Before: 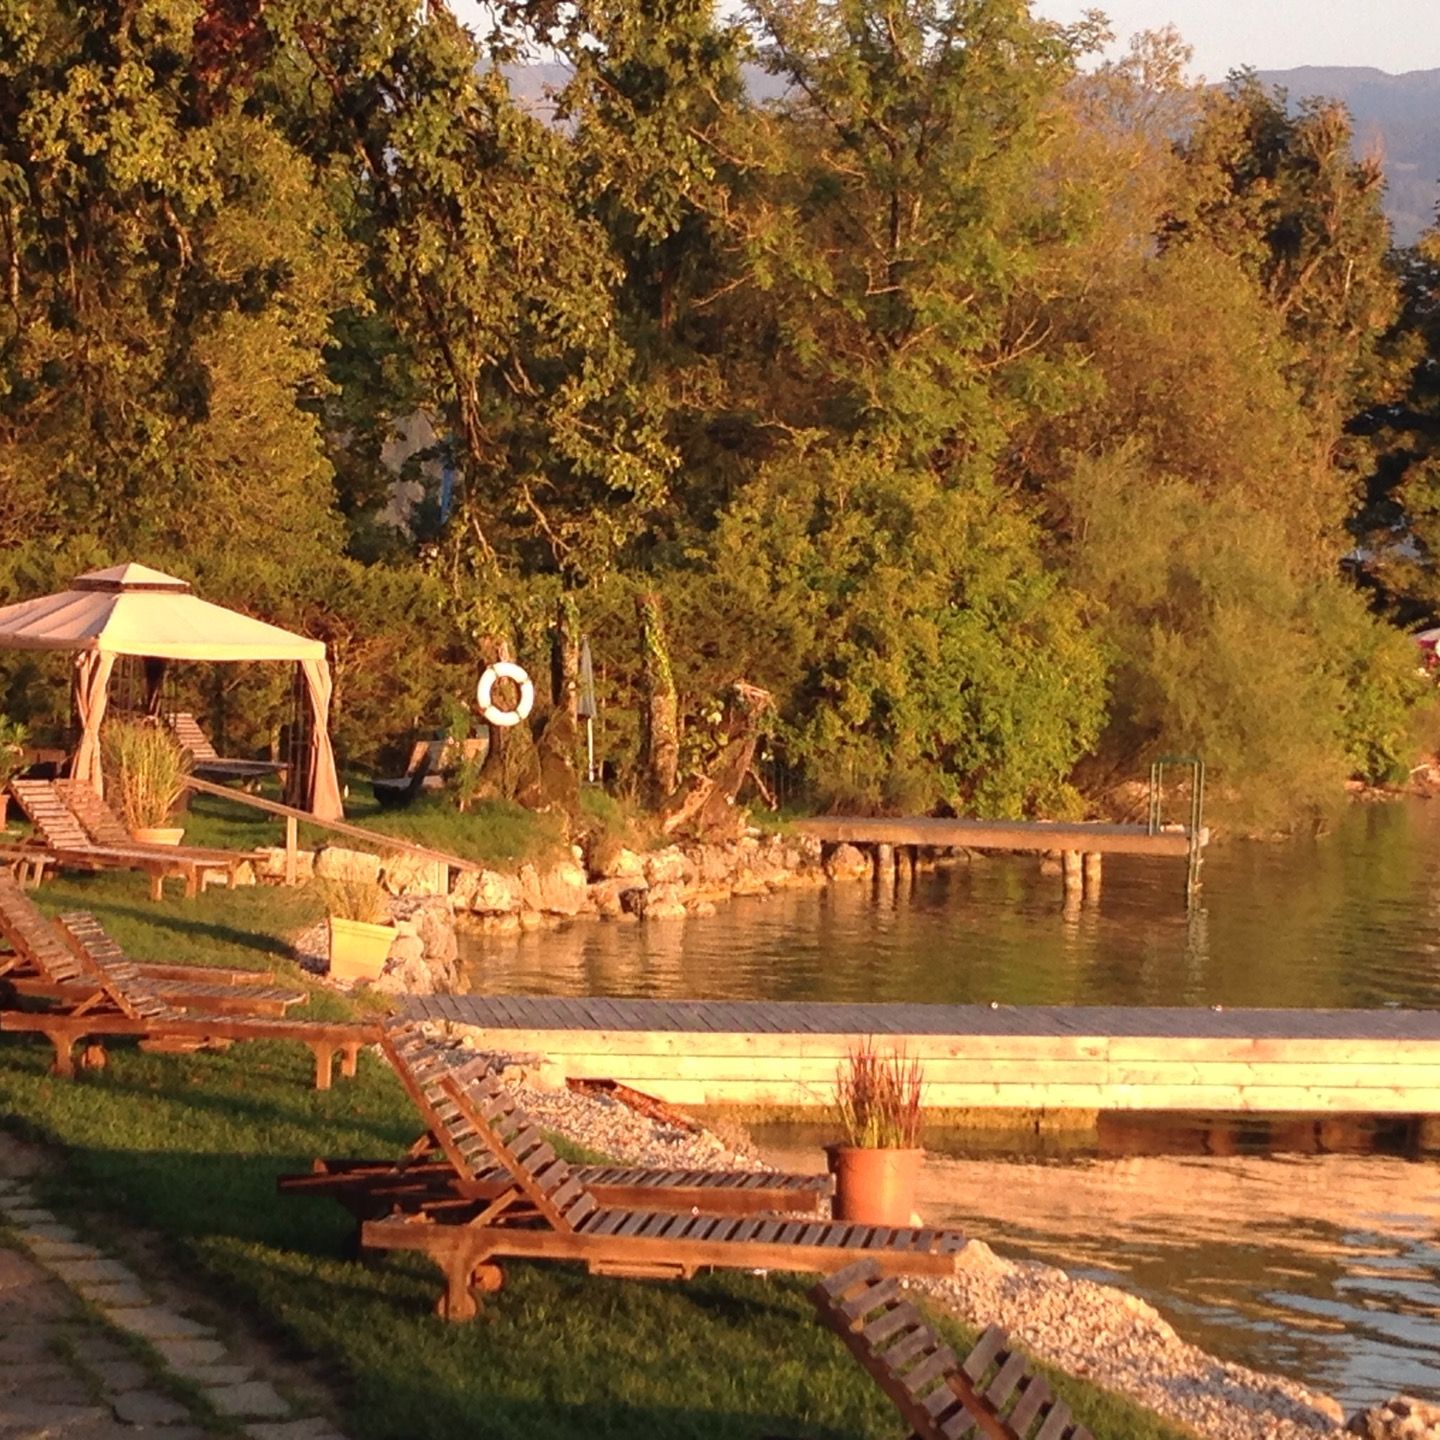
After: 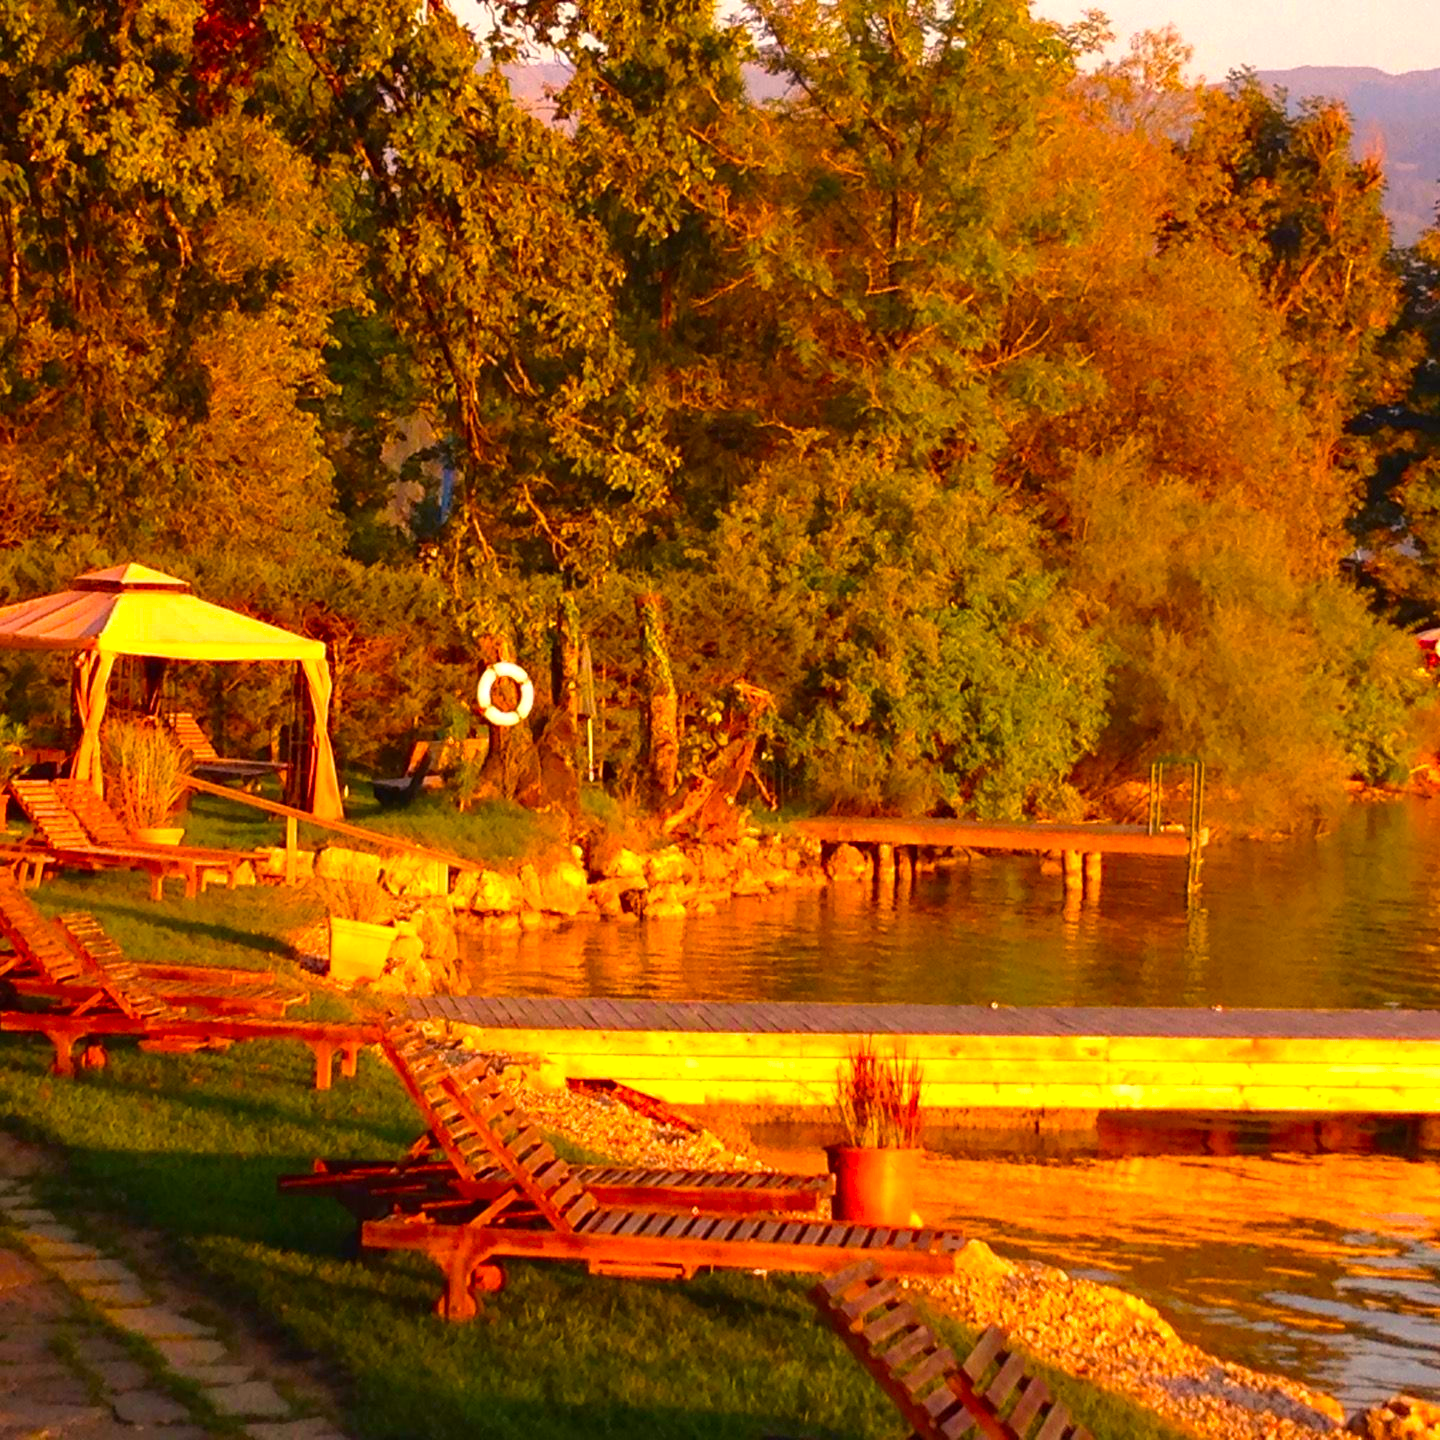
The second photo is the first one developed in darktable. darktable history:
contrast brightness saturation: brightness -0.02, saturation 0.35
color correction: highlights a* 11.96, highlights b* 11.58
color balance rgb: linear chroma grading › global chroma 15%, perceptual saturation grading › global saturation 30%
exposure: exposure 0.217 EV, compensate highlight preservation false
